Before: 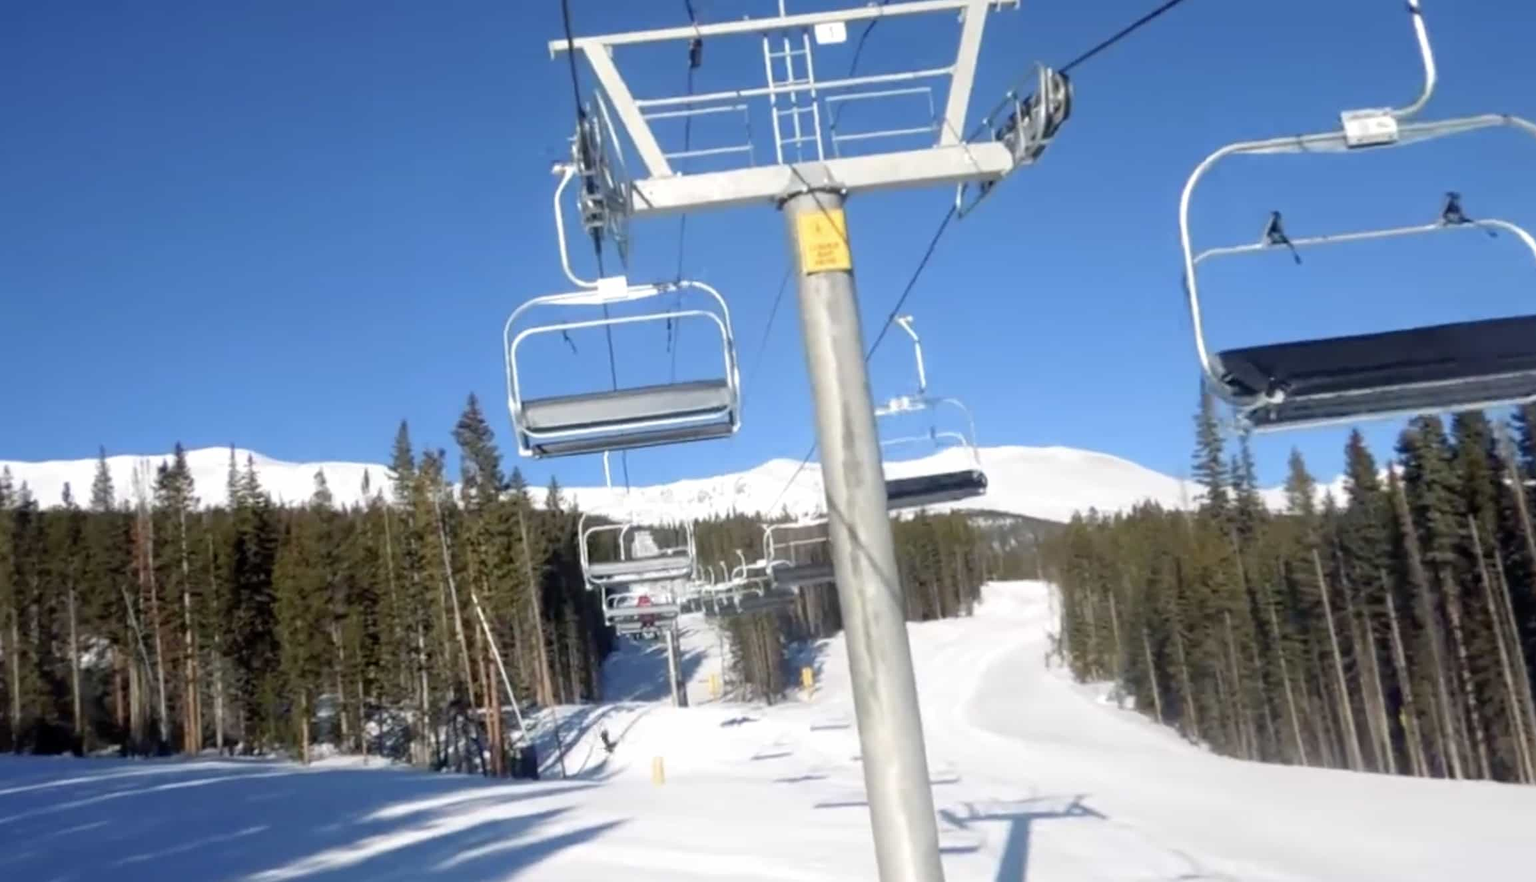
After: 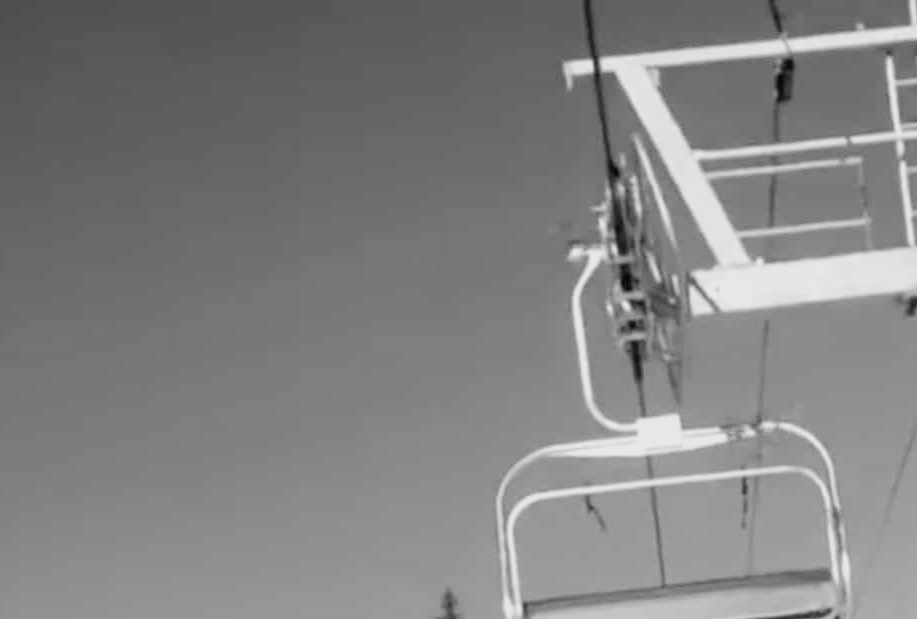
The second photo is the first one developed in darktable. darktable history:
crop and rotate: left 11.296%, top 0.049%, right 48.895%, bottom 53.132%
filmic rgb: black relative exposure -5.07 EV, white relative exposure 3.5 EV, hardness 3.16, contrast 1.19, highlights saturation mix -49.68%, preserve chrominance no, color science v4 (2020), iterations of high-quality reconstruction 0, contrast in shadows soft
